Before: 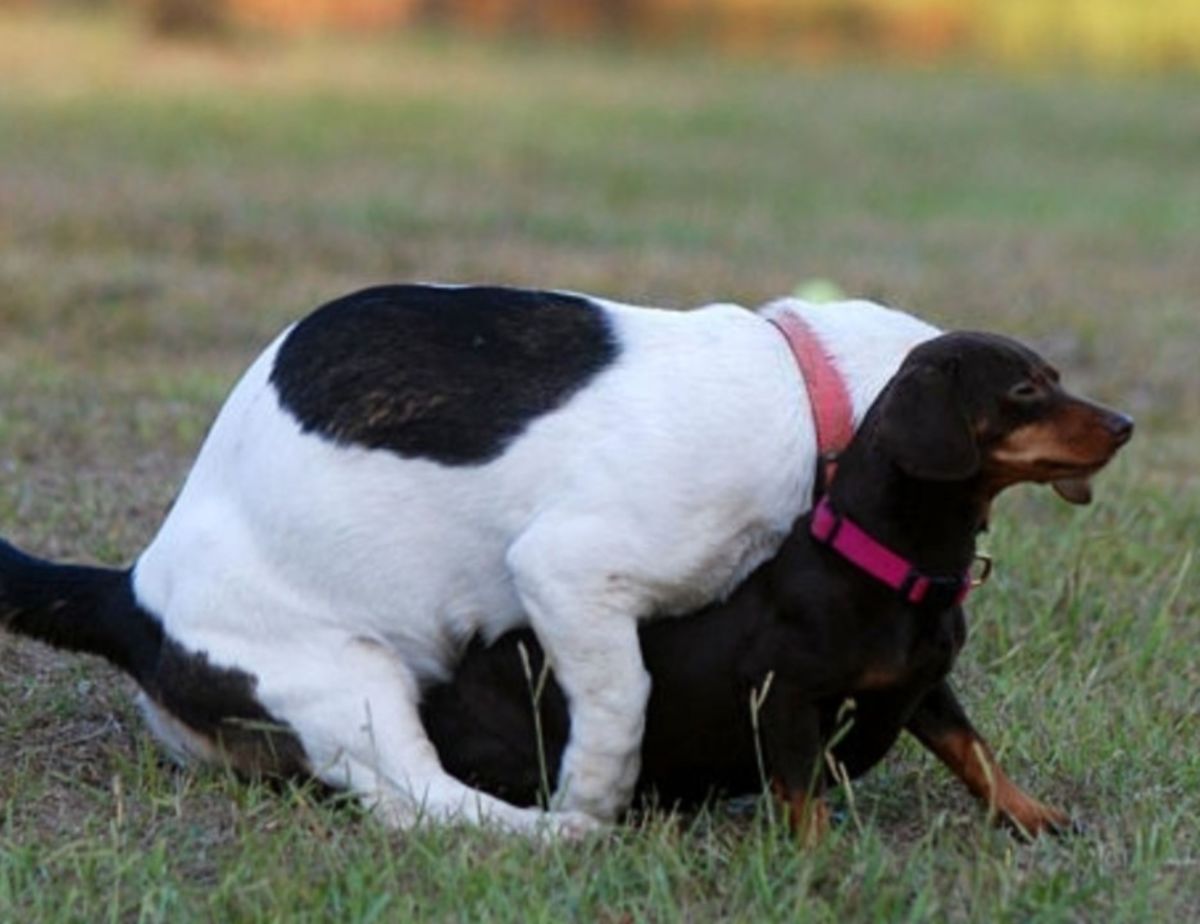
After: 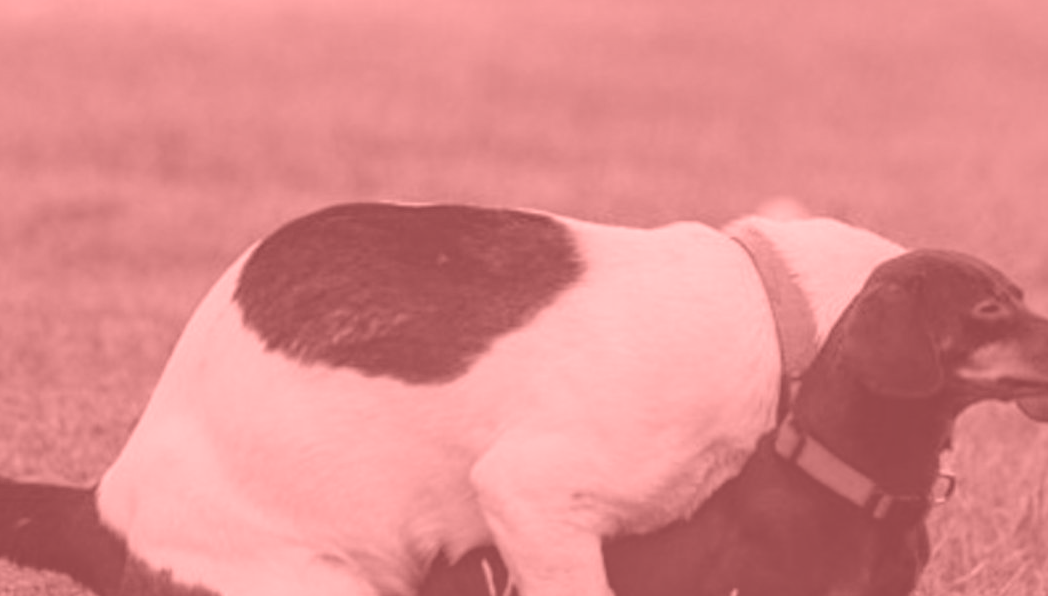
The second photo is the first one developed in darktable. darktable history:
crop: left 3.015%, top 8.969%, right 9.647%, bottom 26.457%
color balance rgb: perceptual saturation grading › global saturation 20%, perceptual saturation grading › highlights -25%, perceptual saturation grading › shadows 50%
local contrast: detail 130%
colorize: saturation 51%, source mix 50.67%, lightness 50.67%
